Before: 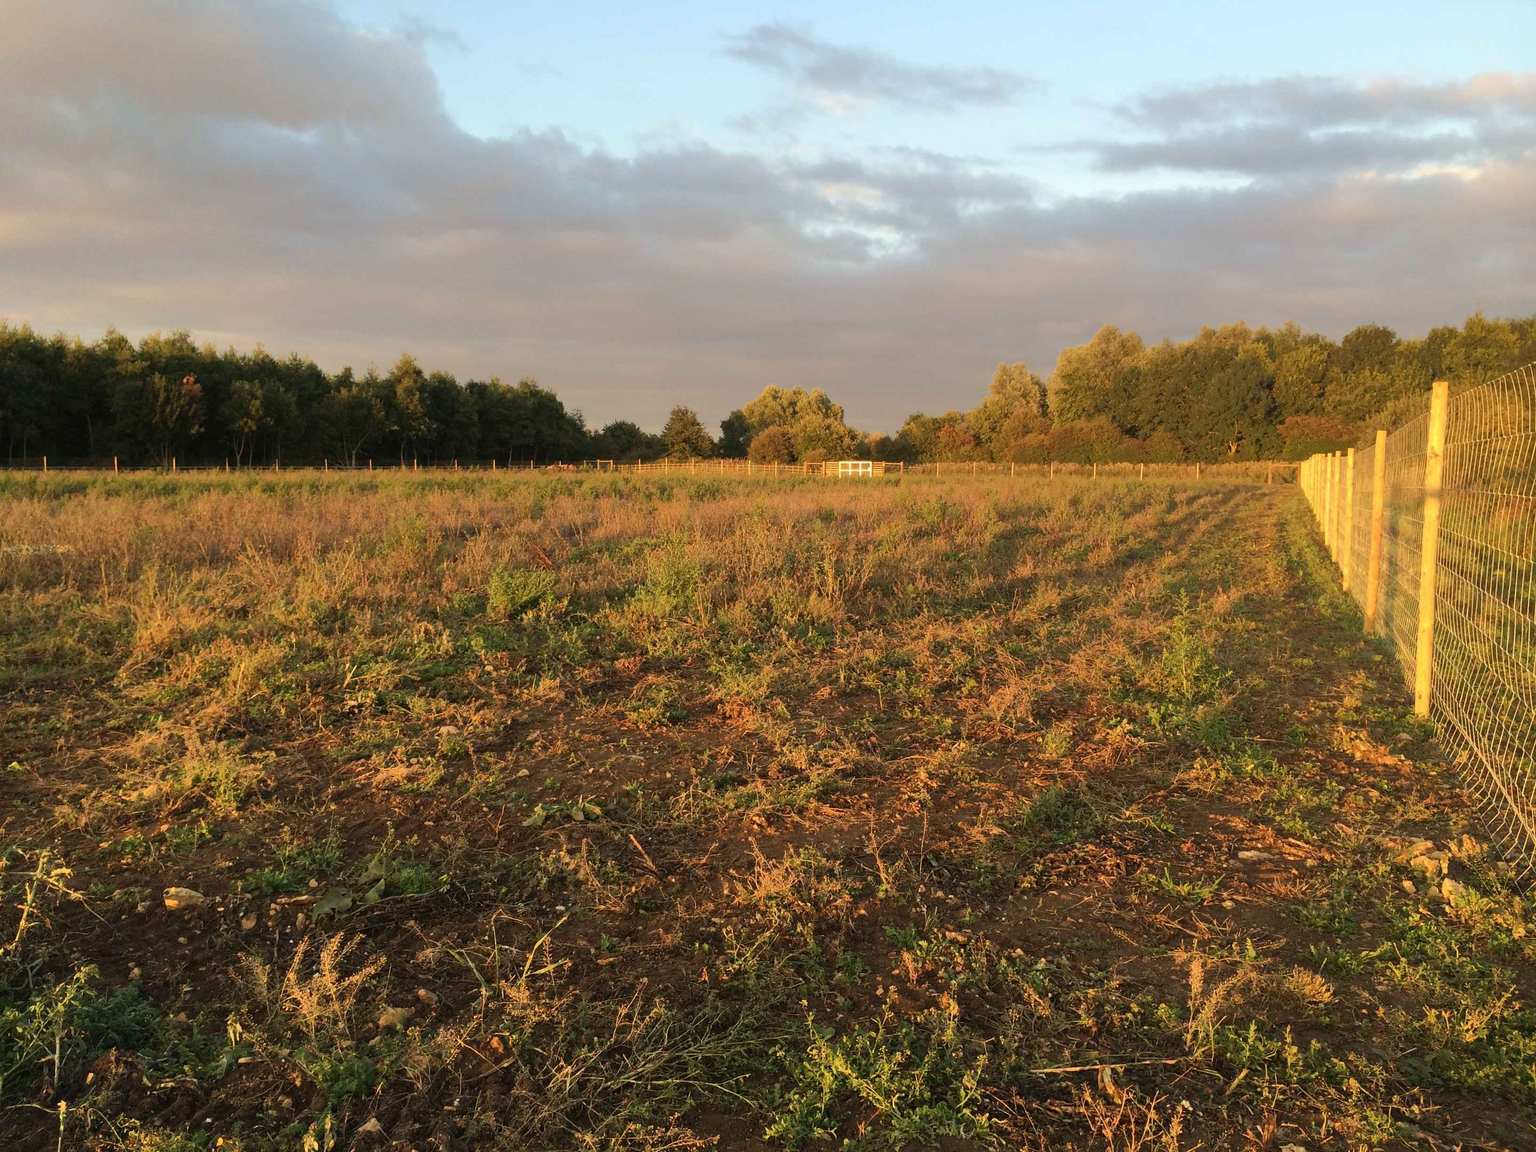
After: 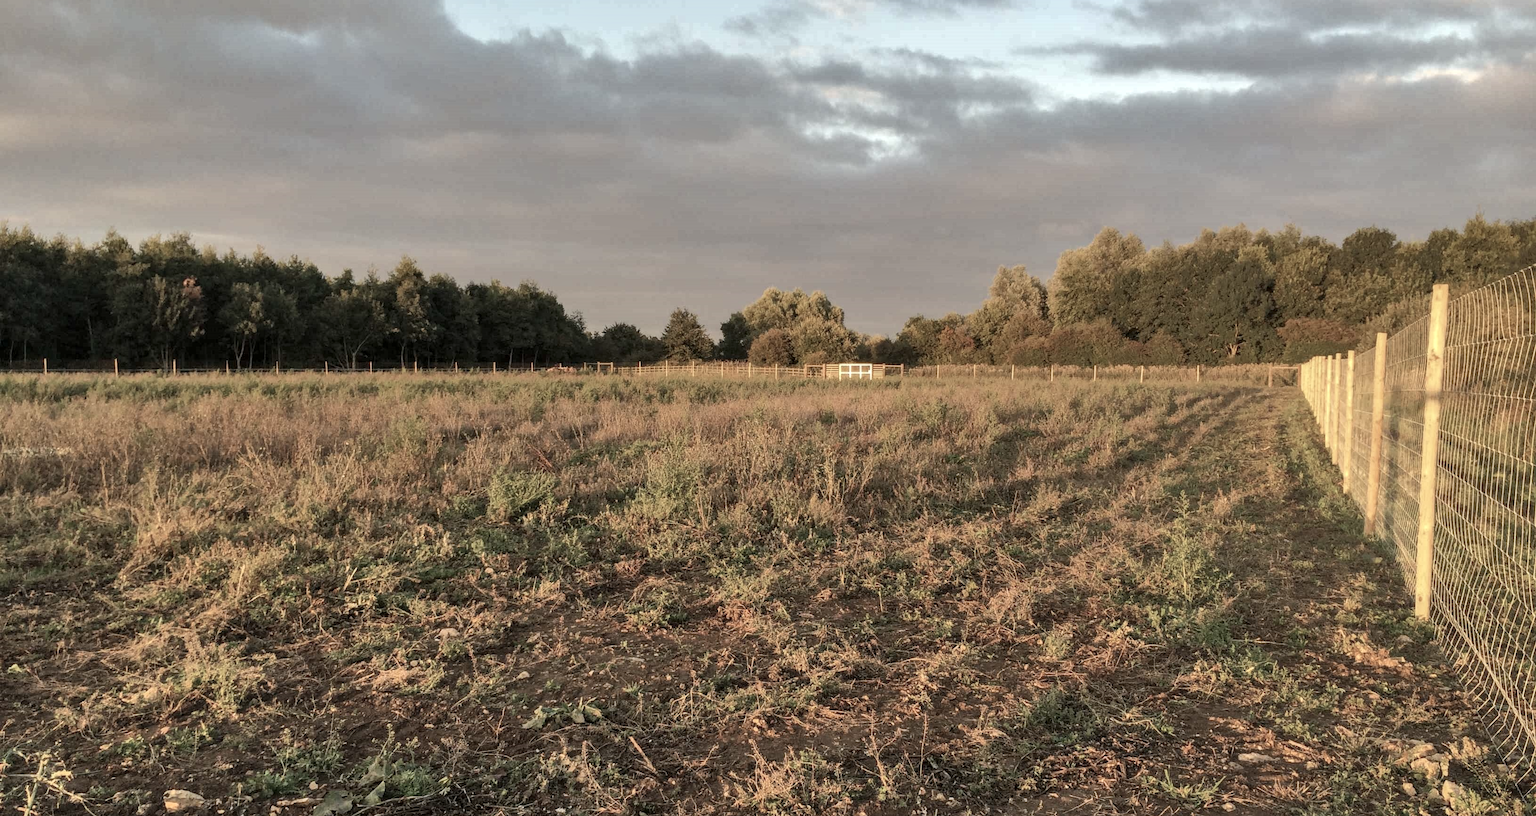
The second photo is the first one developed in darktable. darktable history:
tone equalizer: edges refinement/feathering 500, mask exposure compensation -1.57 EV, preserve details guided filter
shadows and highlights: soften with gaussian
local contrast: detail 130%
crop and rotate: top 8.523%, bottom 20.584%
color correction: highlights b* -0.018, saturation 0.562
